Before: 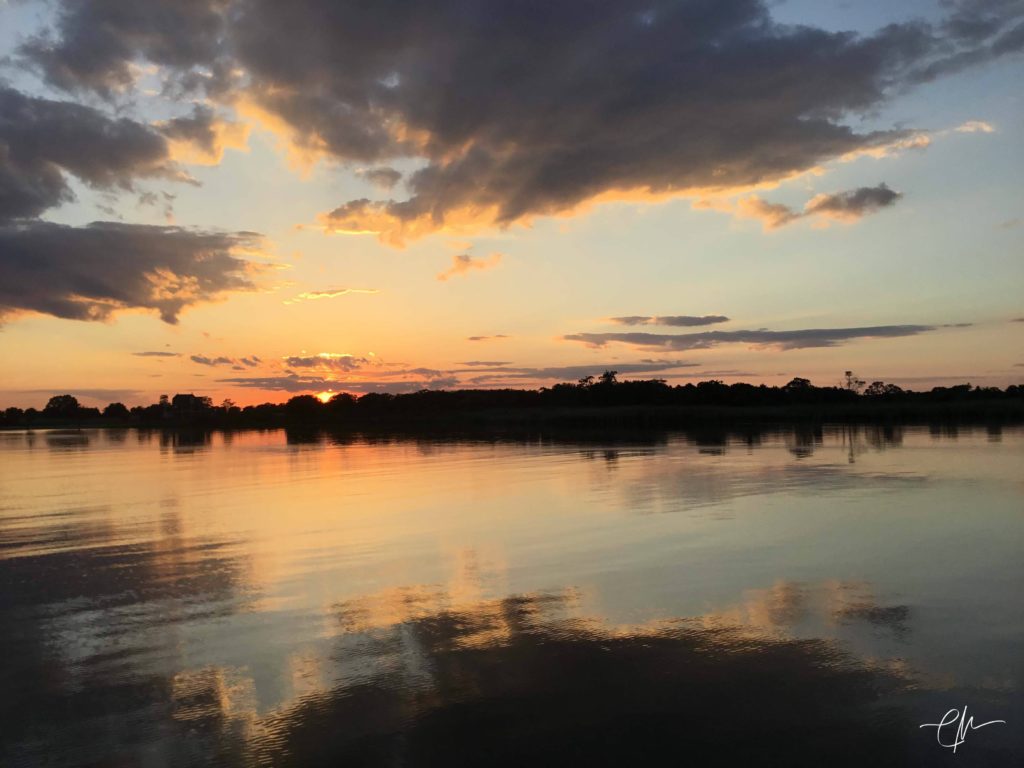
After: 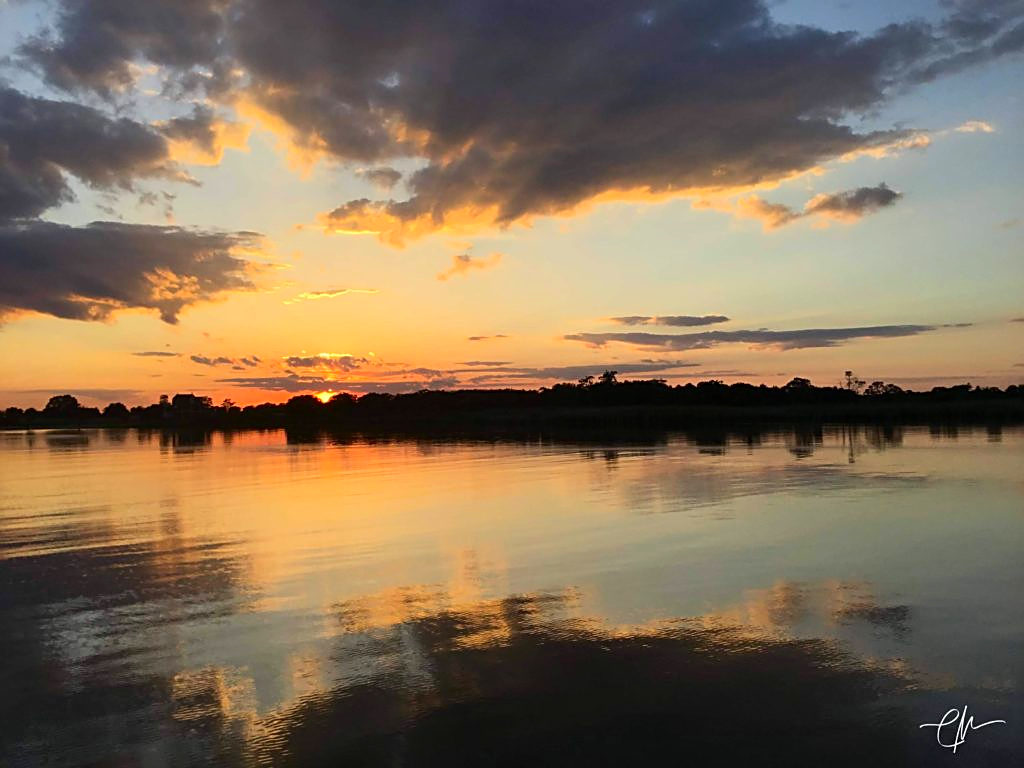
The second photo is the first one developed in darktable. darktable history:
sharpen: on, module defaults
contrast brightness saturation: contrast 0.093, saturation 0.271
shadows and highlights: shadows 36.48, highlights -27.43, soften with gaussian
